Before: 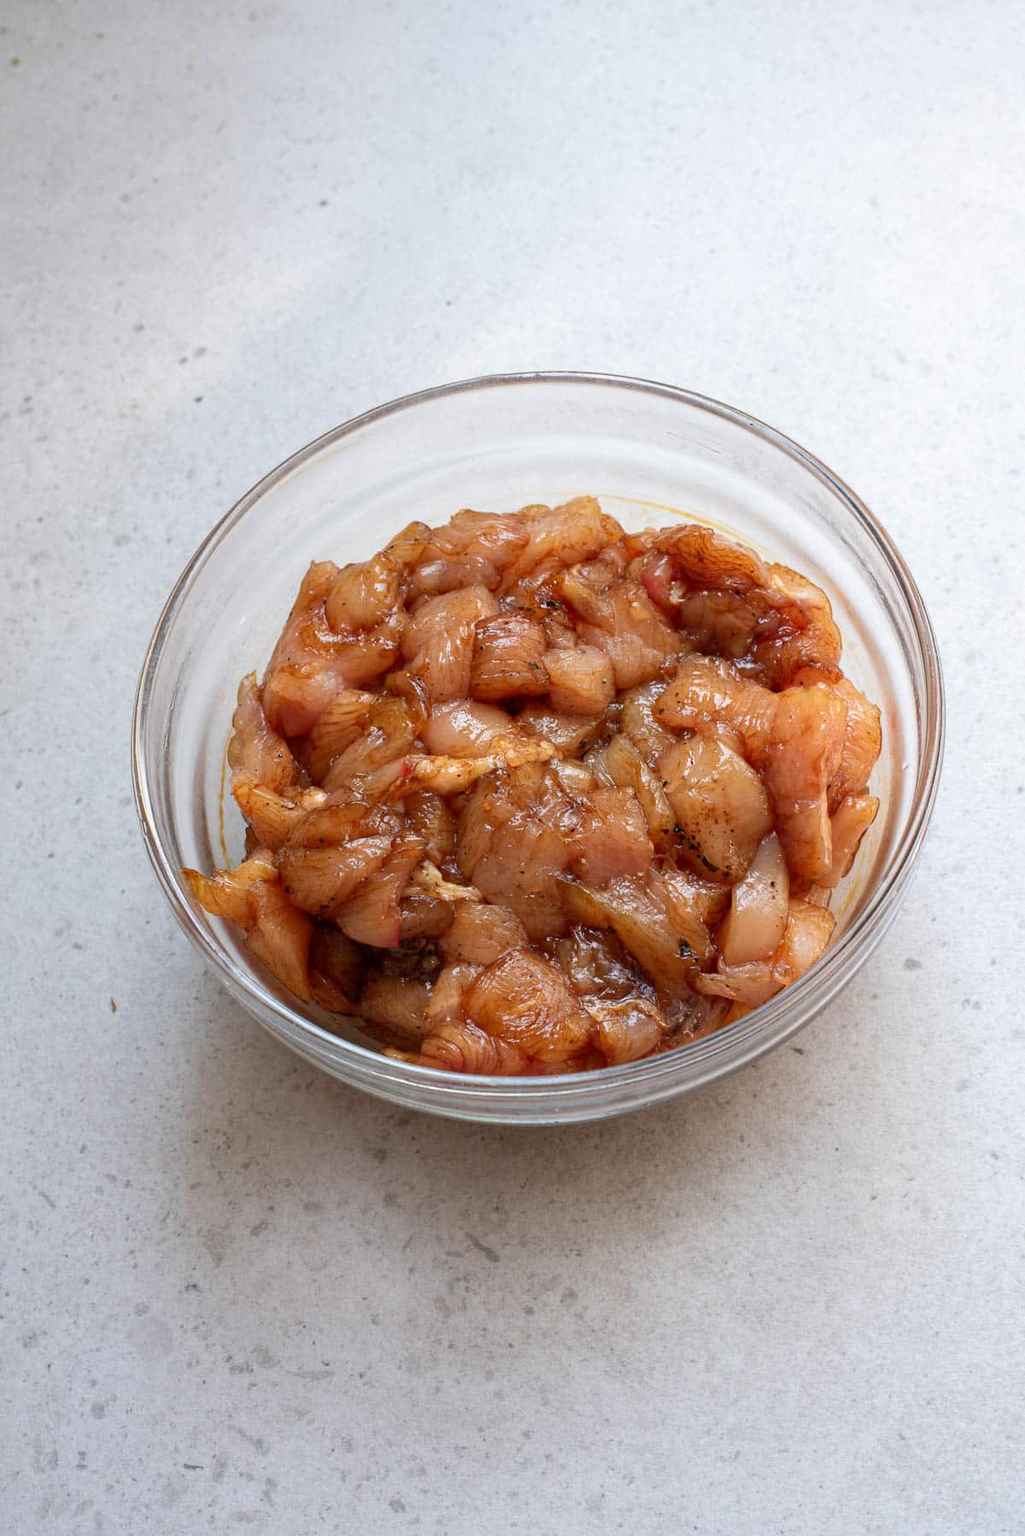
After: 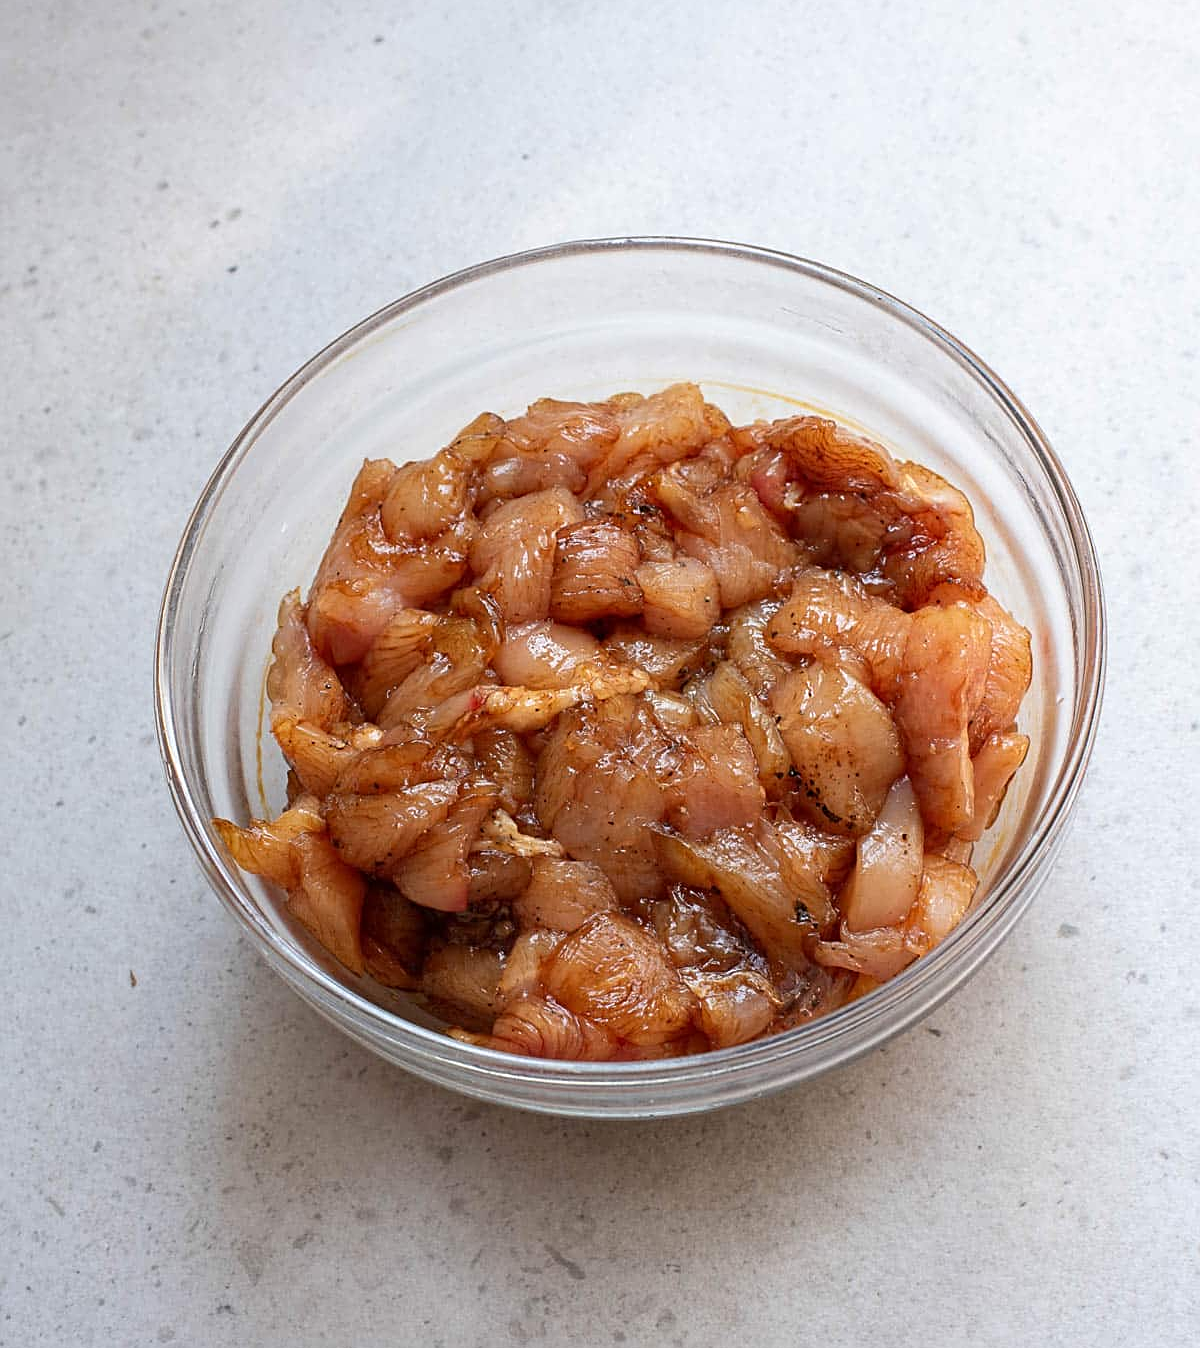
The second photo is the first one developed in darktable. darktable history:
crop: top 11.036%, bottom 13.89%
sharpen: on, module defaults
